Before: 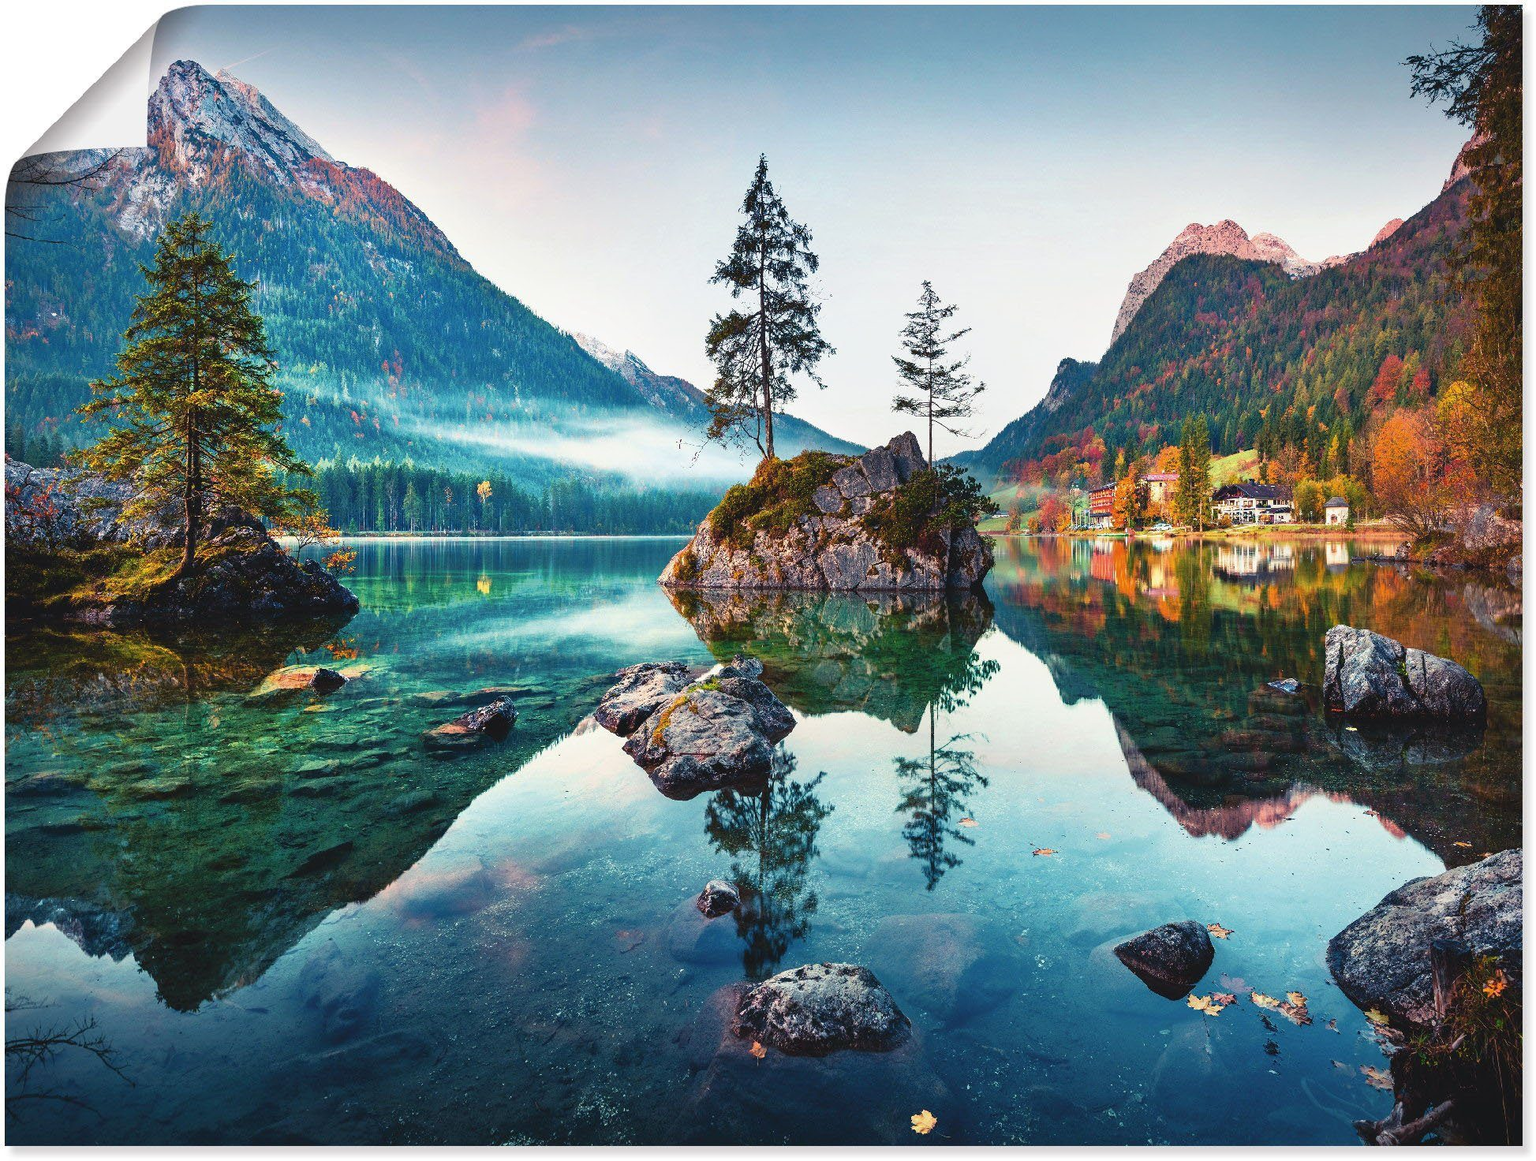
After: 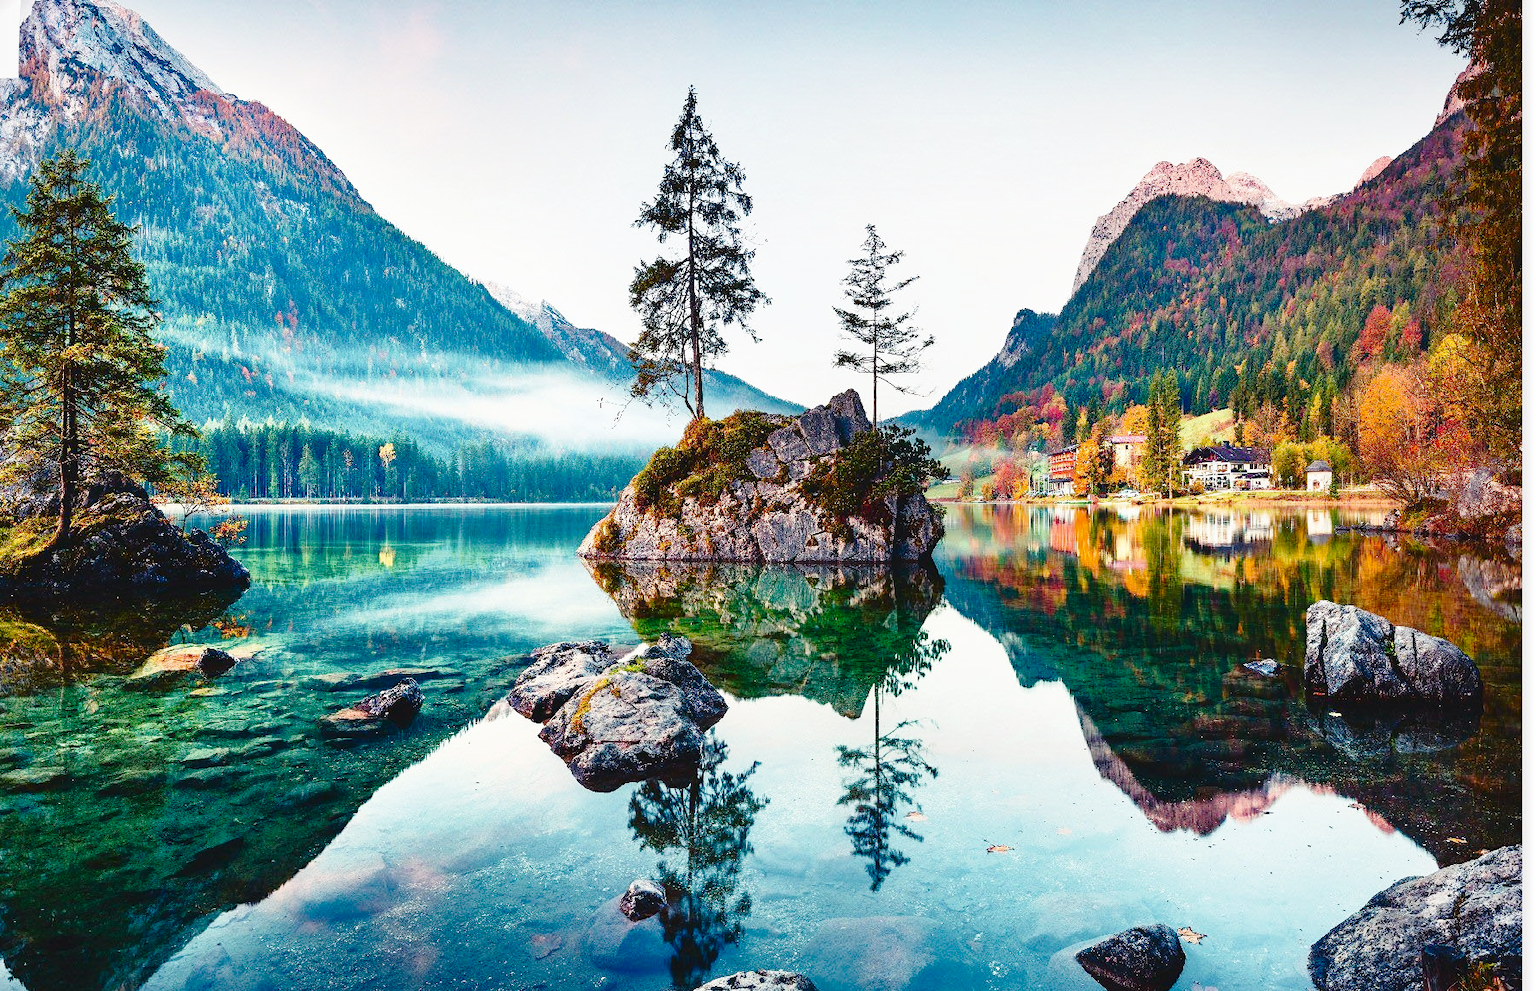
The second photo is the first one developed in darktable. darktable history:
crop: left 8.506%, top 6.551%, bottom 15.278%
contrast brightness saturation: contrast 0.103, brightness -0.265, saturation 0.135
base curve: curves: ch0 [(0, 0.007) (0.028, 0.063) (0.121, 0.311) (0.46, 0.743) (0.859, 0.957) (1, 1)], preserve colors none
